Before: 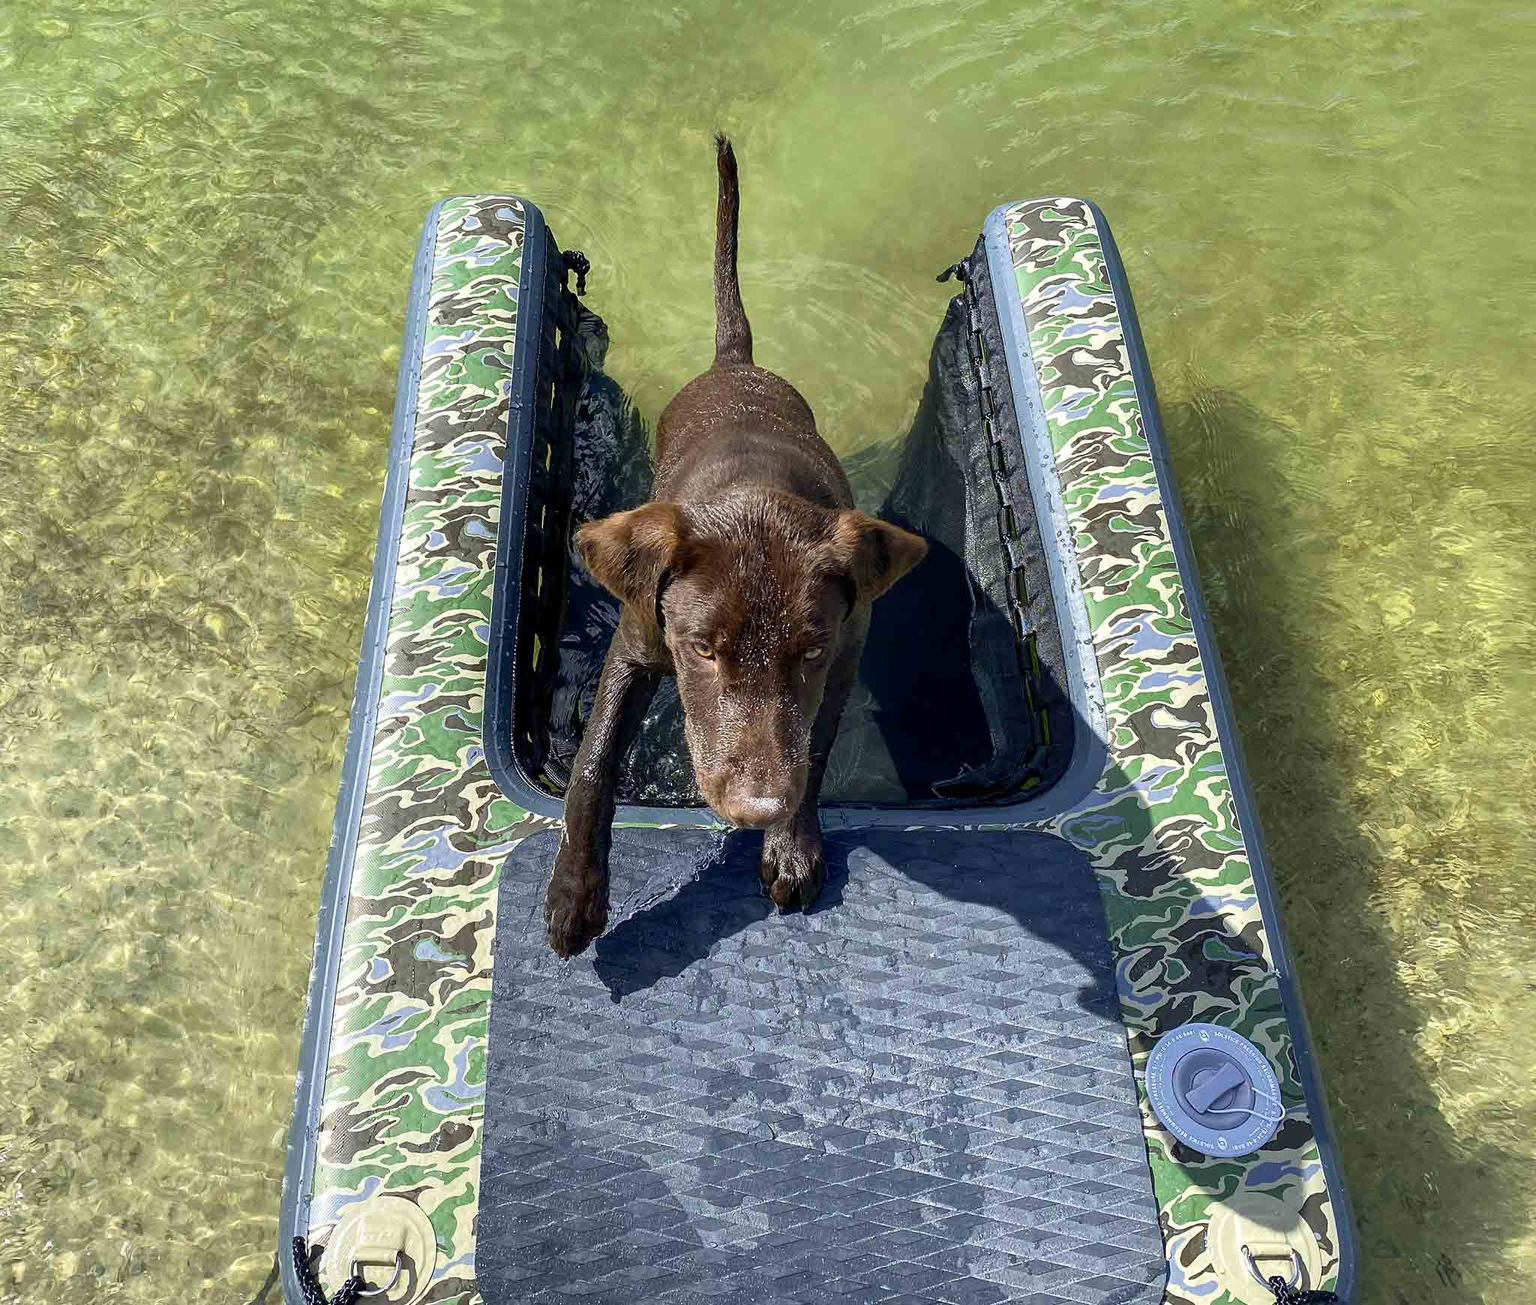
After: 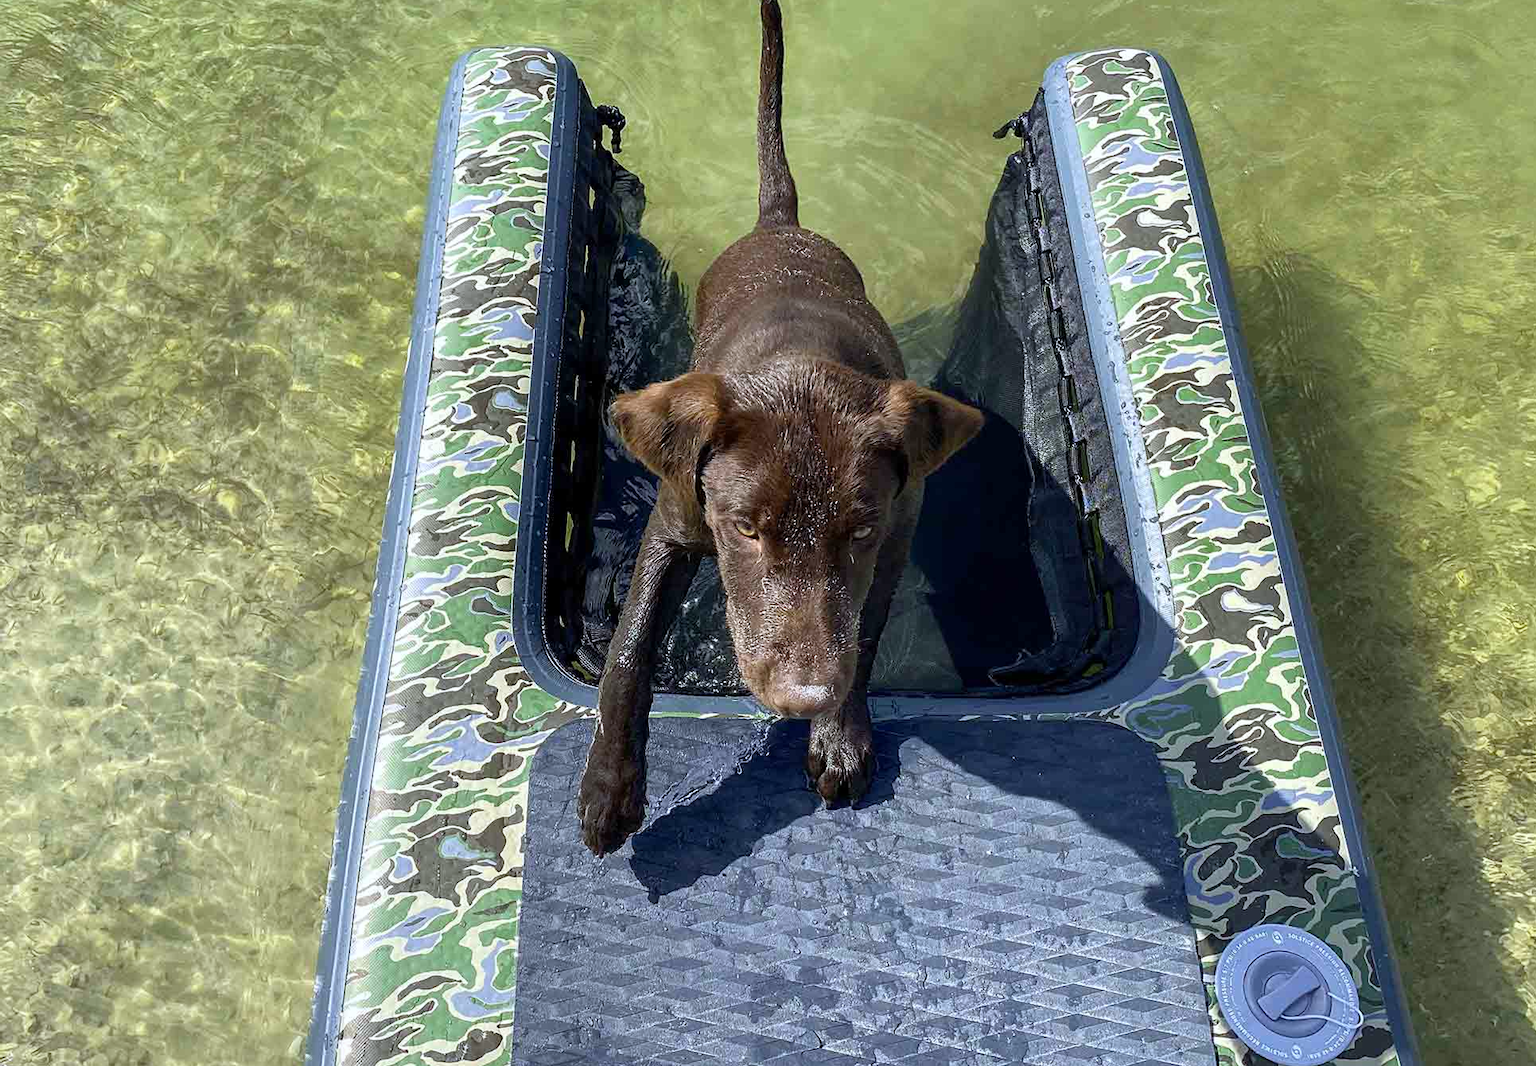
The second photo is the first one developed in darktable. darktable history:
crop and rotate: angle 0.03°, top 11.643%, right 5.651%, bottom 11.189%
white balance: red 0.976, blue 1.04
